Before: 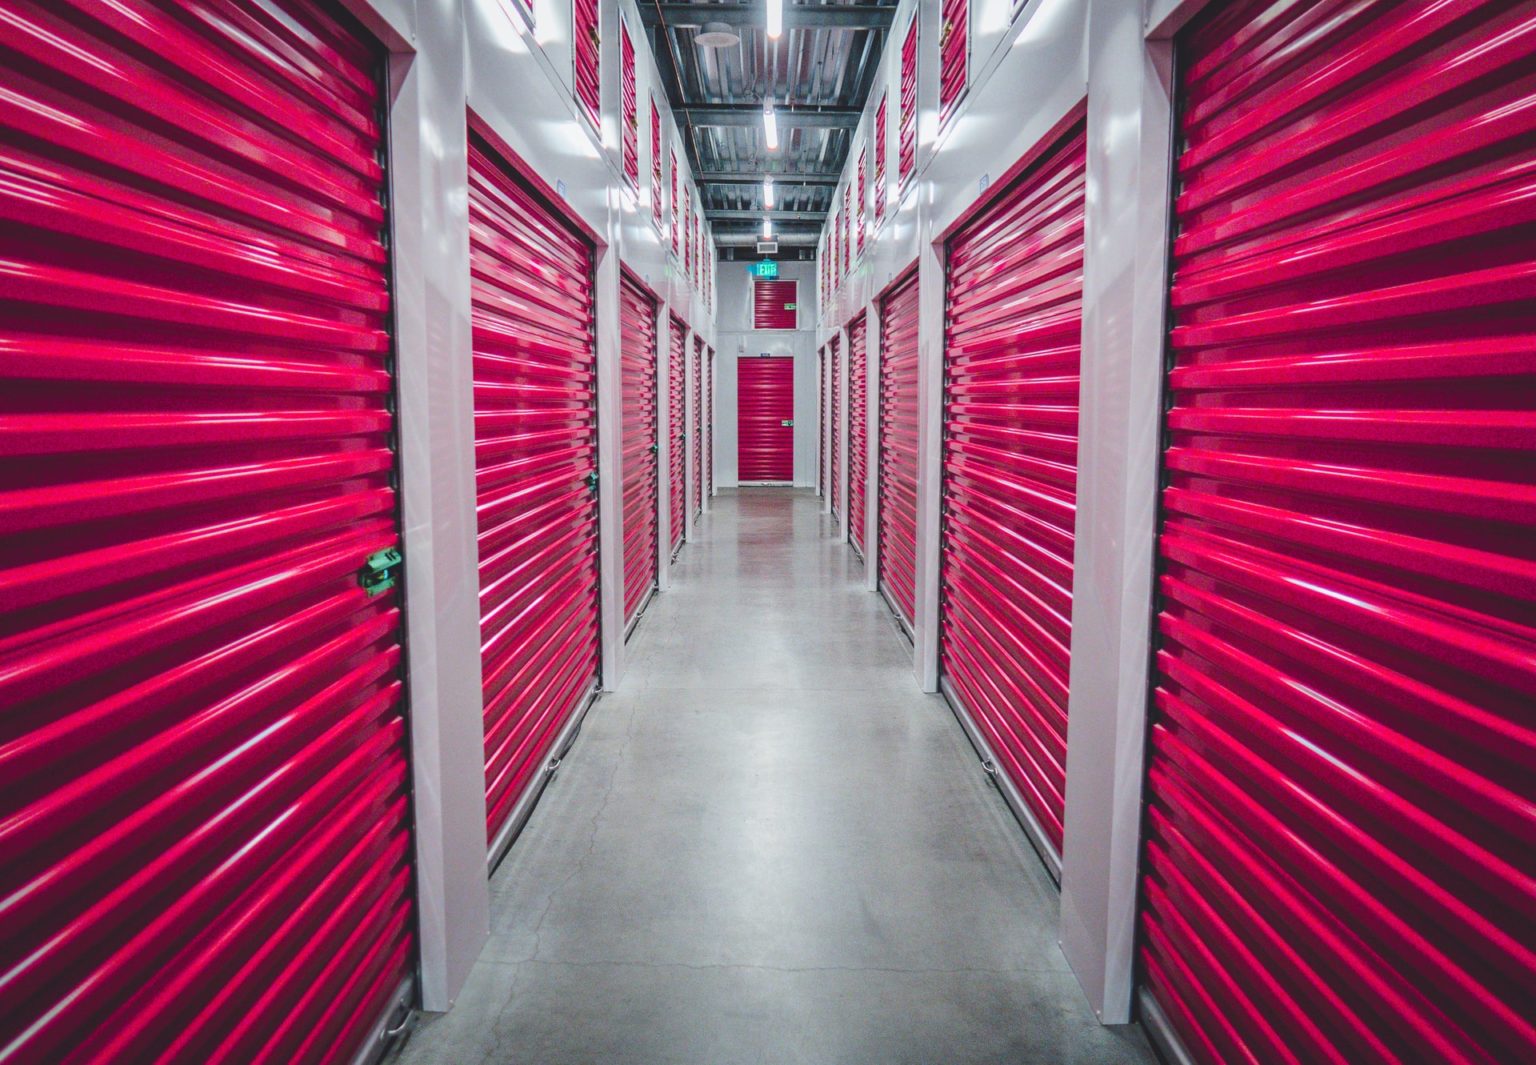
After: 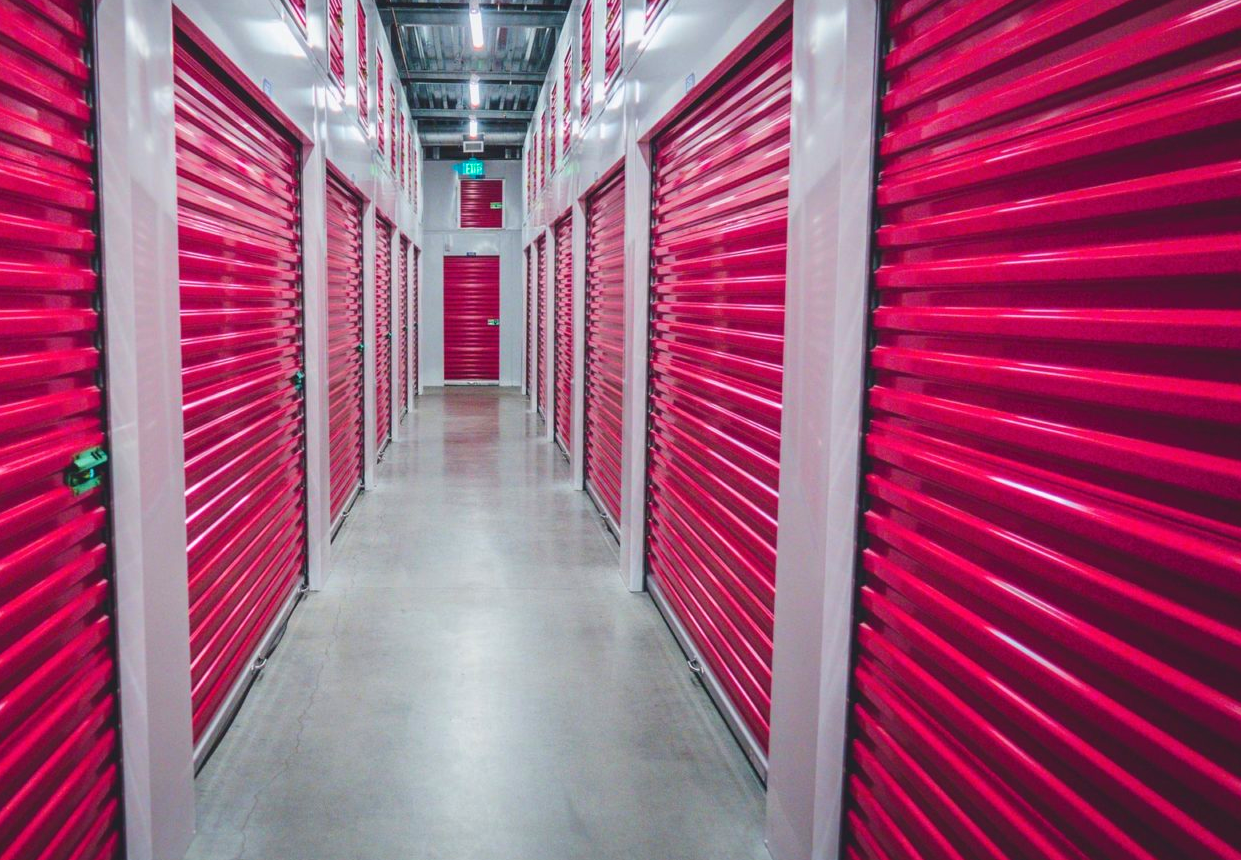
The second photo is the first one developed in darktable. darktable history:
crop: left 19.188%, top 9.518%, right 0.001%, bottom 9.681%
velvia: on, module defaults
